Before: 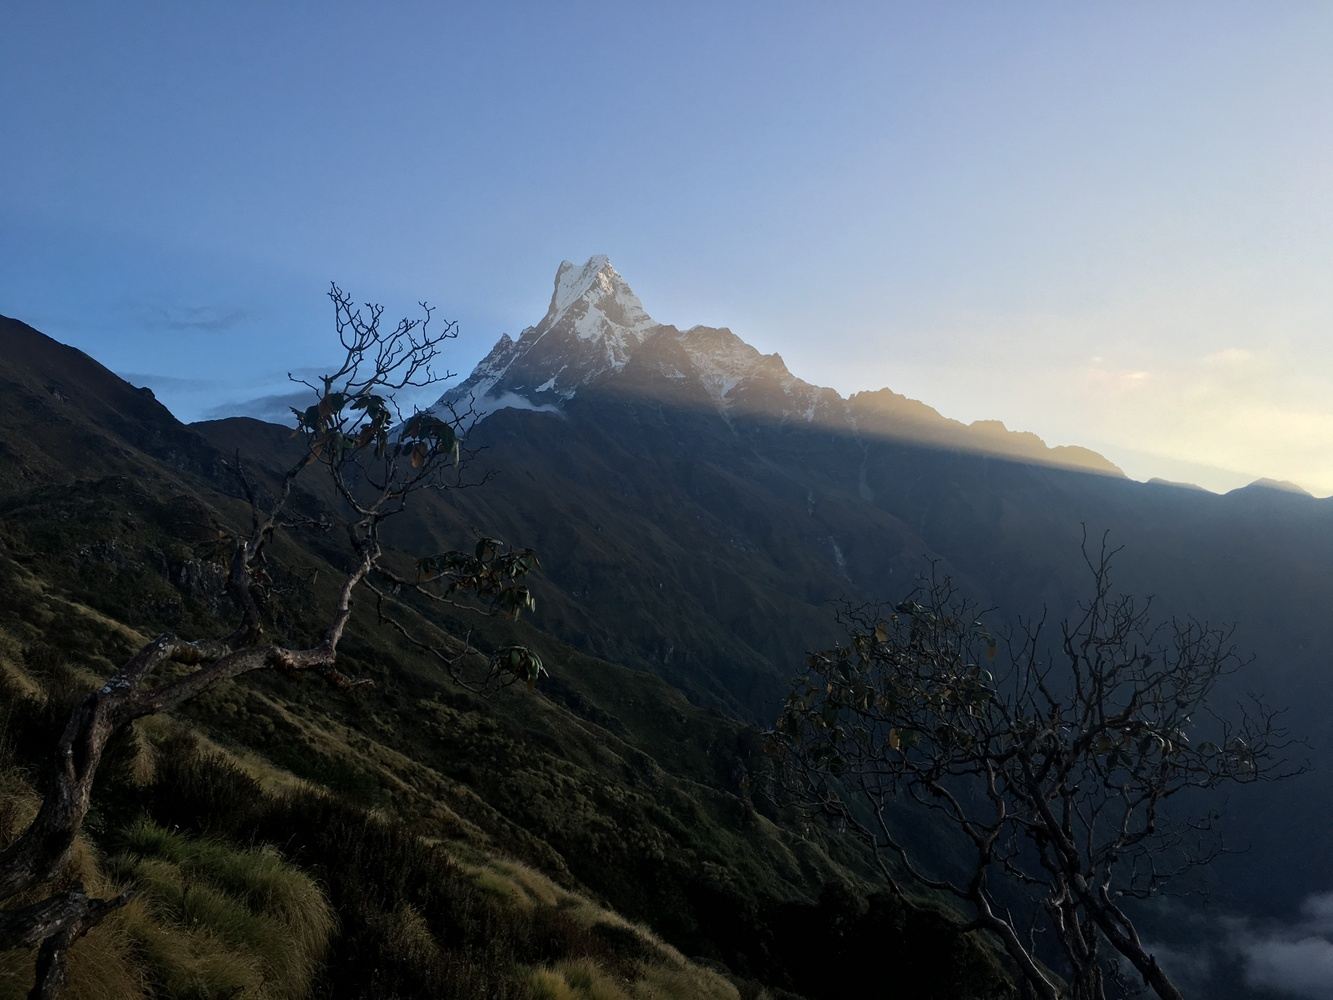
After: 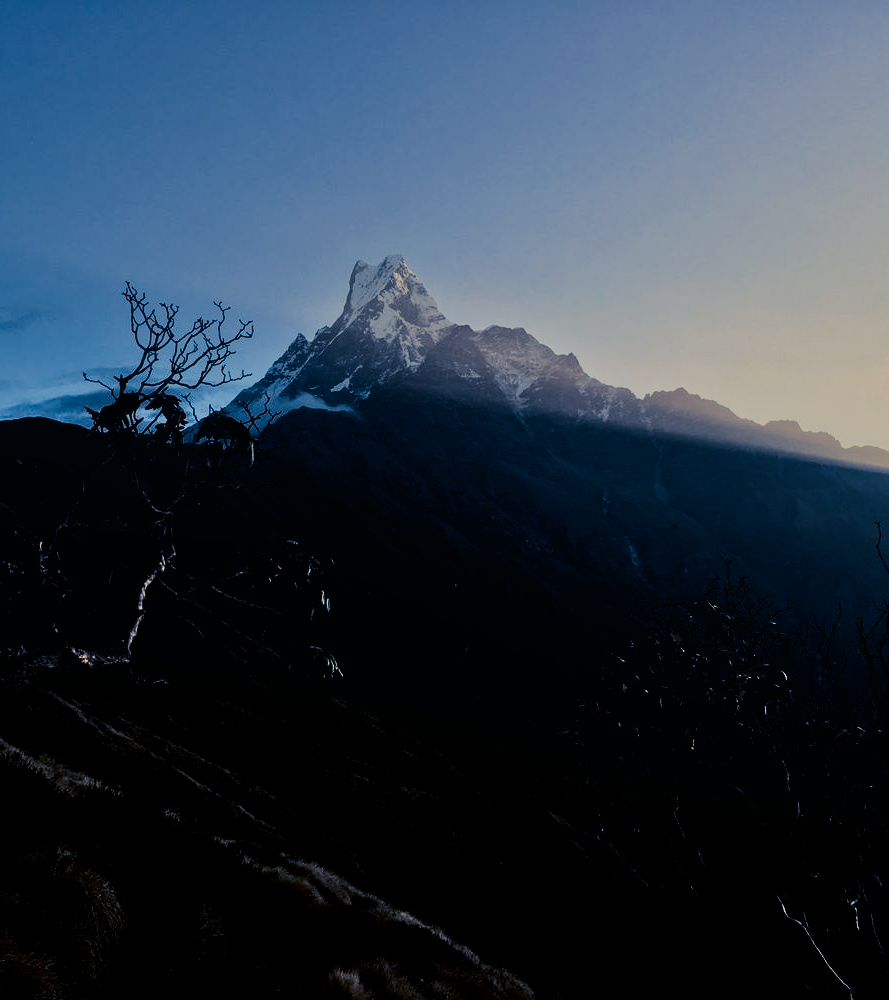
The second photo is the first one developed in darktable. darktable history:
split-toning: shadows › hue 226.8°, shadows › saturation 0.84
filmic rgb: black relative exposure -4.14 EV, white relative exposure 5.1 EV, hardness 2.11, contrast 1.165
local contrast: detail 110%
contrast brightness saturation: contrast 0.13, brightness -0.24, saturation 0.14
shadows and highlights: low approximation 0.01, soften with gaussian
white balance: red 1.045, blue 0.932
crop and rotate: left 15.446%, right 17.836%
